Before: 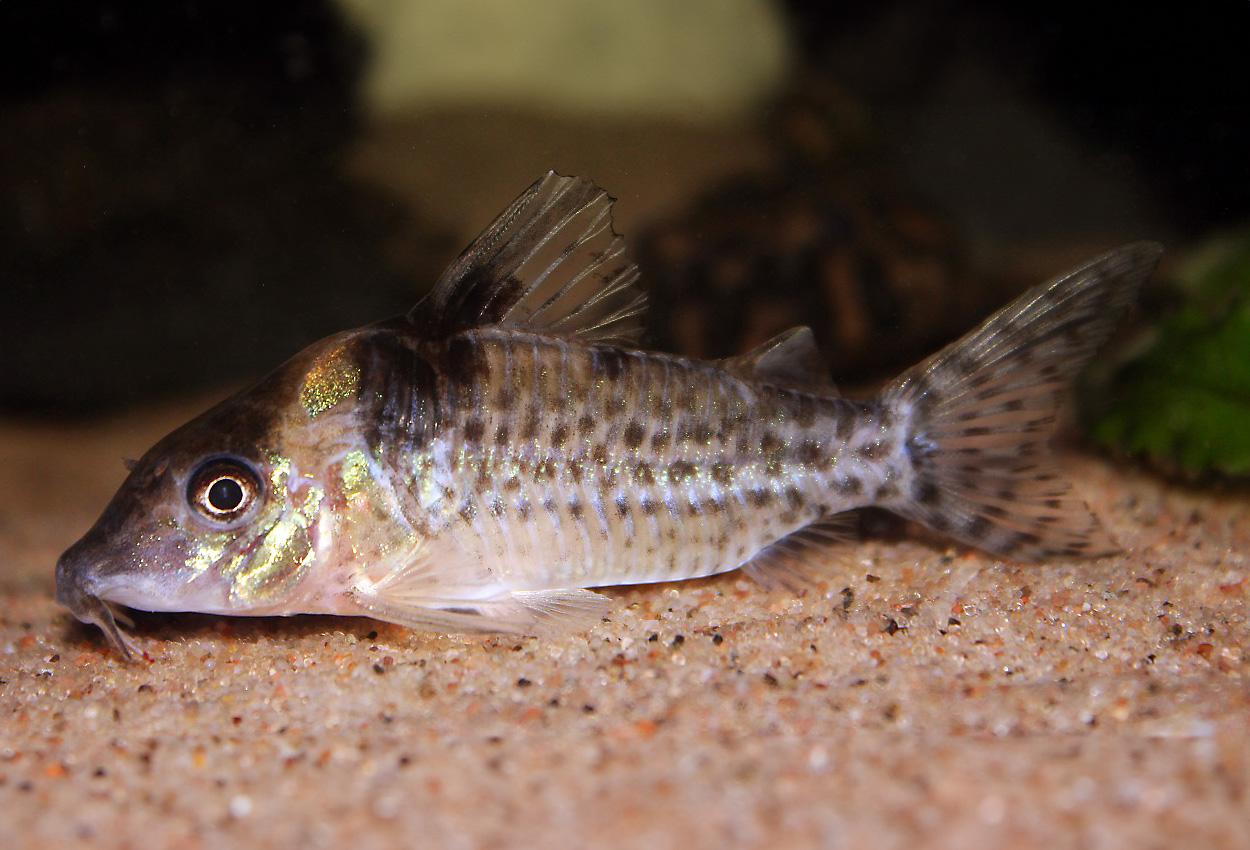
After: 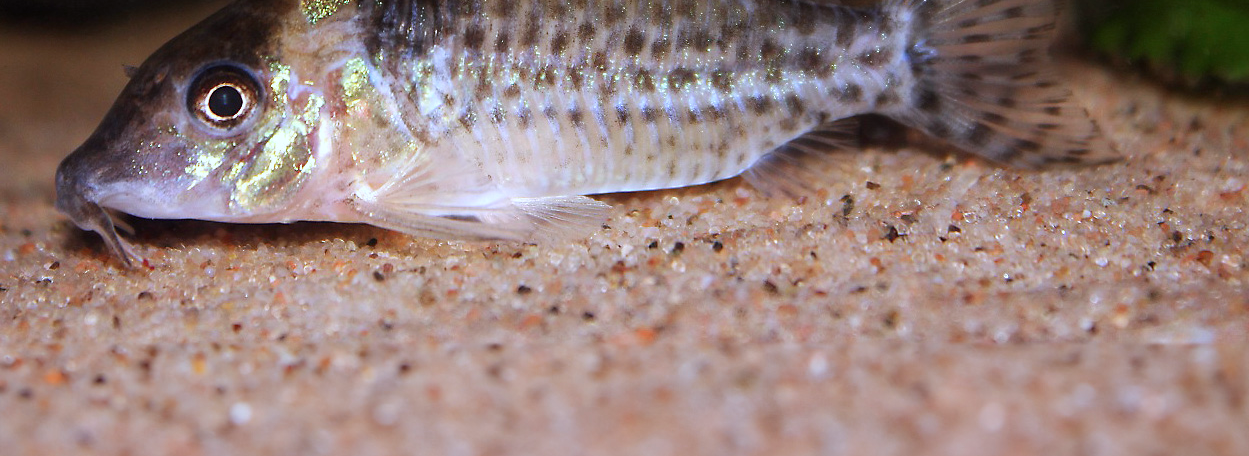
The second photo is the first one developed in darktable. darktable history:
color calibration: x 0.37, y 0.382, temperature 4313.32 K
crop and rotate: top 46.237%
